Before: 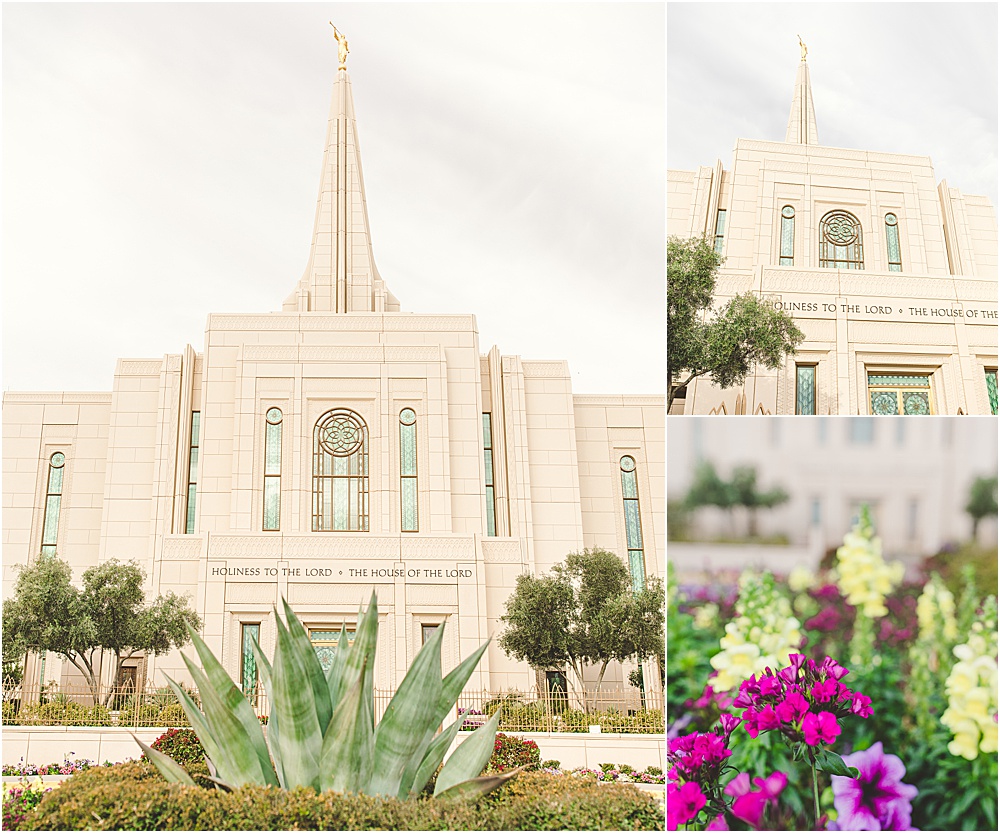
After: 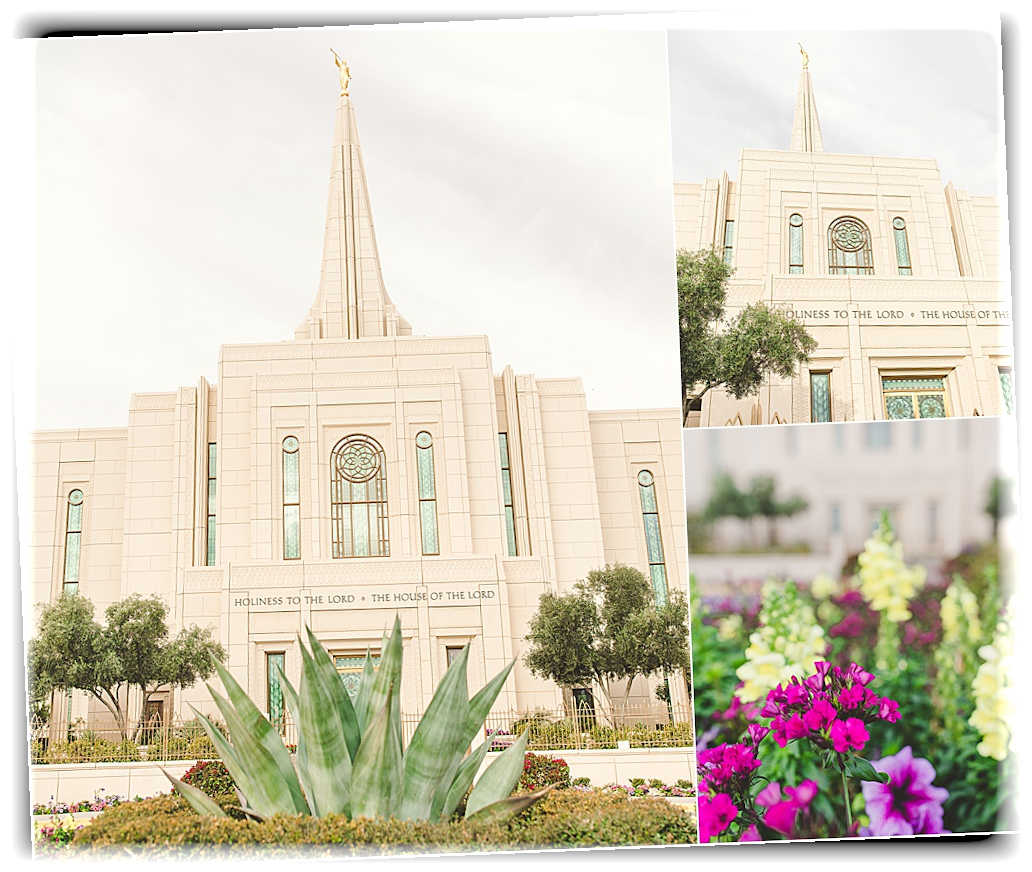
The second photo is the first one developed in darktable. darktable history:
rotate and perspective: rotation -2.29°, automatic cropping off
vignetting: fall-off start 93%, fall-off radius 5%, brightness 1, saturation -0.49, automatic ratio true, width/height ratio 1.332, shape 0.04, unbound false
